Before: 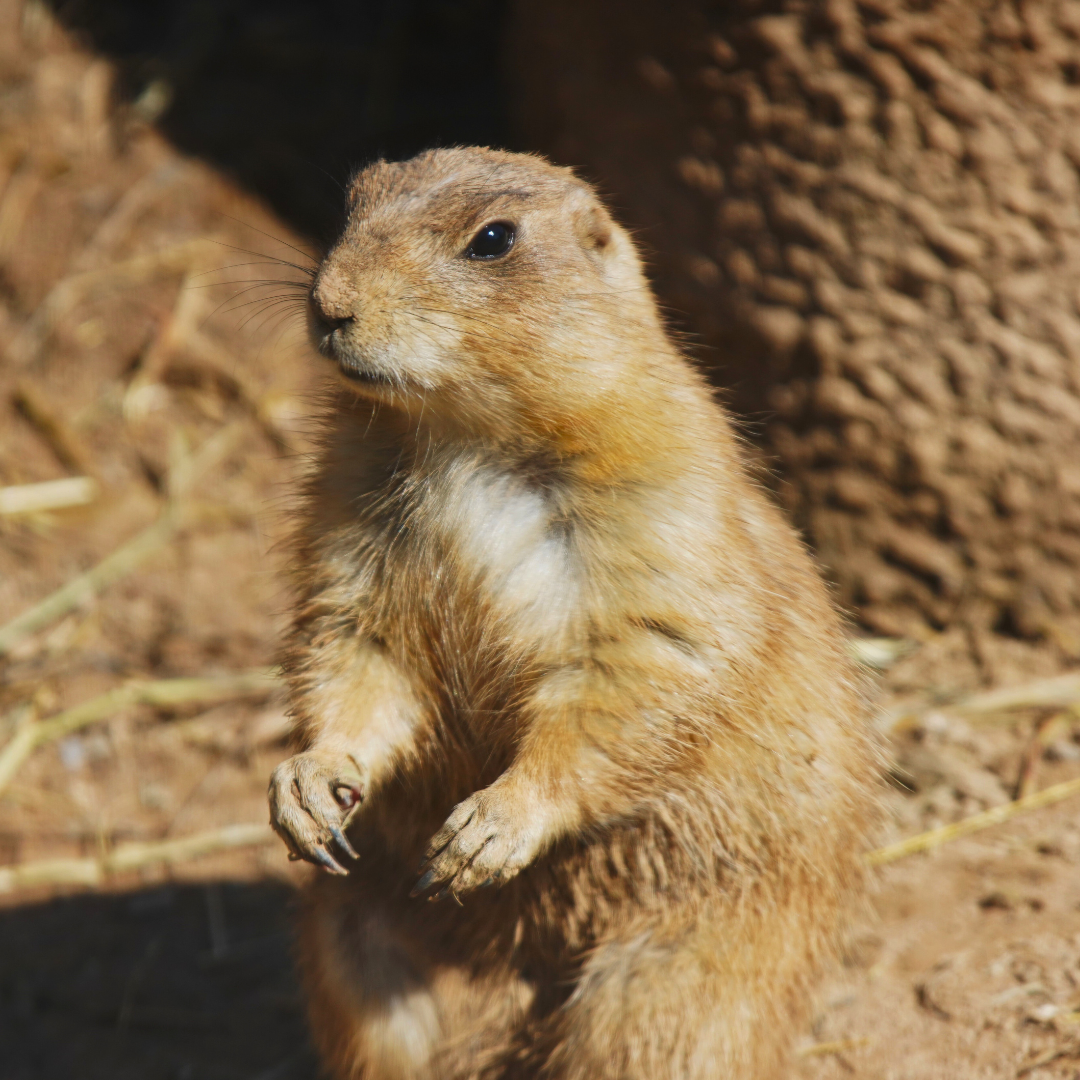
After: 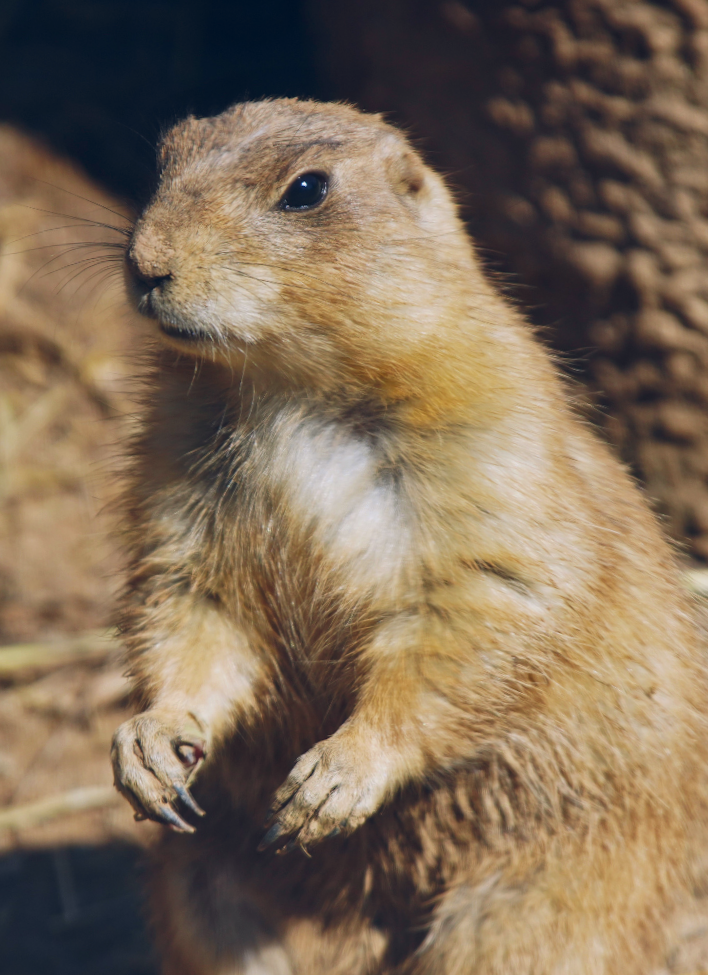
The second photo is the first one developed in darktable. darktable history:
color balance rgb: shadows lift › hue 87.51°, highlights gain › chroma 3.21%, highlights gain › hue 55.1°, global offset › chroma 0.15%, global offset › hue 253.66°, linear chroma grading › global chroma 0.5%
exposure: exposure 0.014 EV, compensate highlight preservation false
rotate and perspective: rotation -3°, crop left 0.031, crop right 0.968, crop top 0.07, crop bottom 0.93
crop: left 15.419%, right 17.914%
white balance: red 0.924, blue 1.095
